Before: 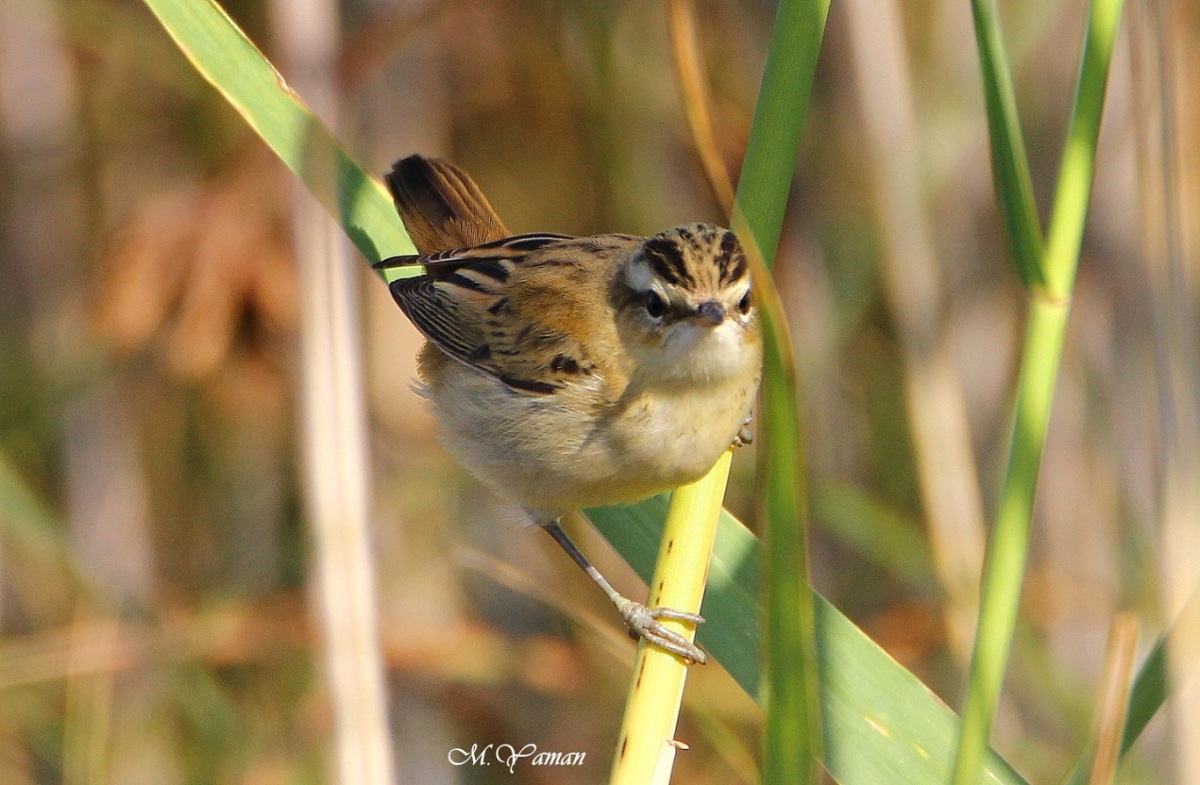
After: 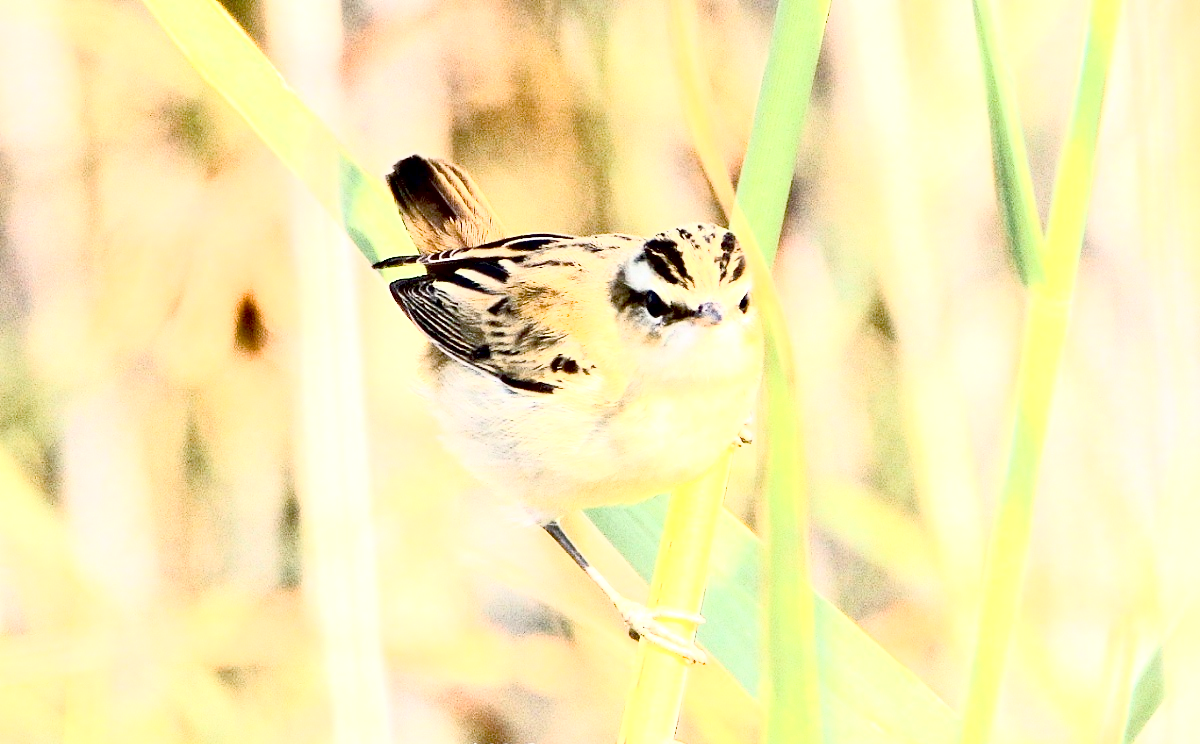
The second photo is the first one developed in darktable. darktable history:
exposure: black level correction 0.015, exposure 1.791 EV, compensate exposure bias true, compensate highlight preservation false
crop and rotate: top 0.011%, bottom 5.132%
contrast brightness saturation: contrast 0.581, brightness 0.571, saturation -0.333
